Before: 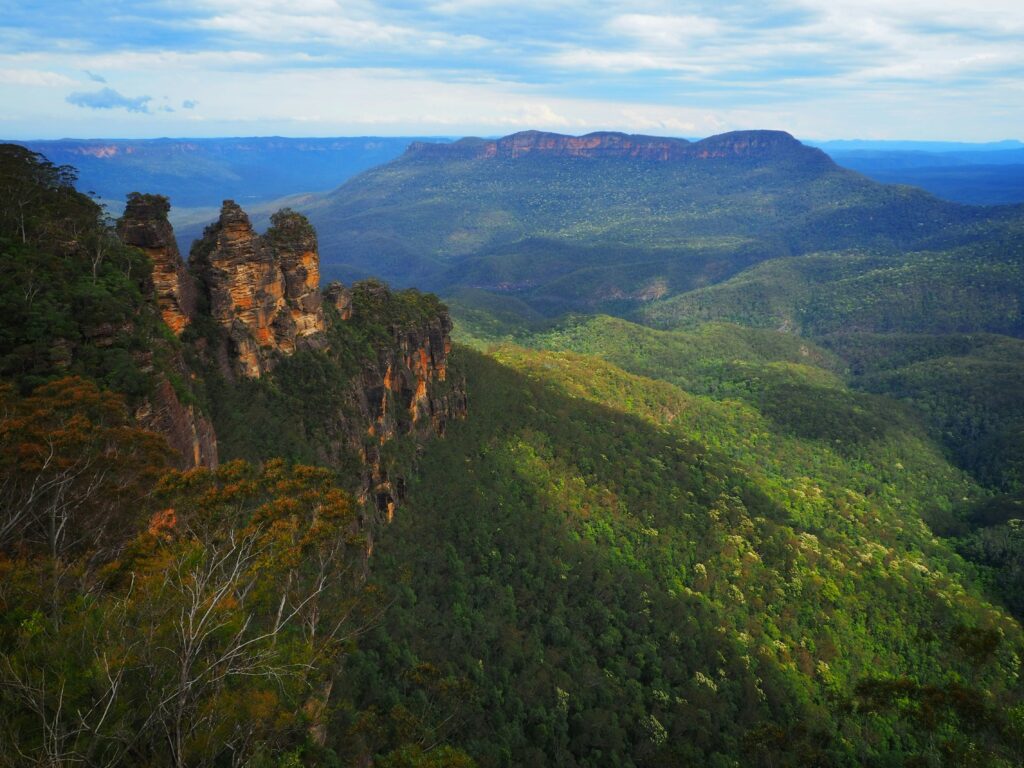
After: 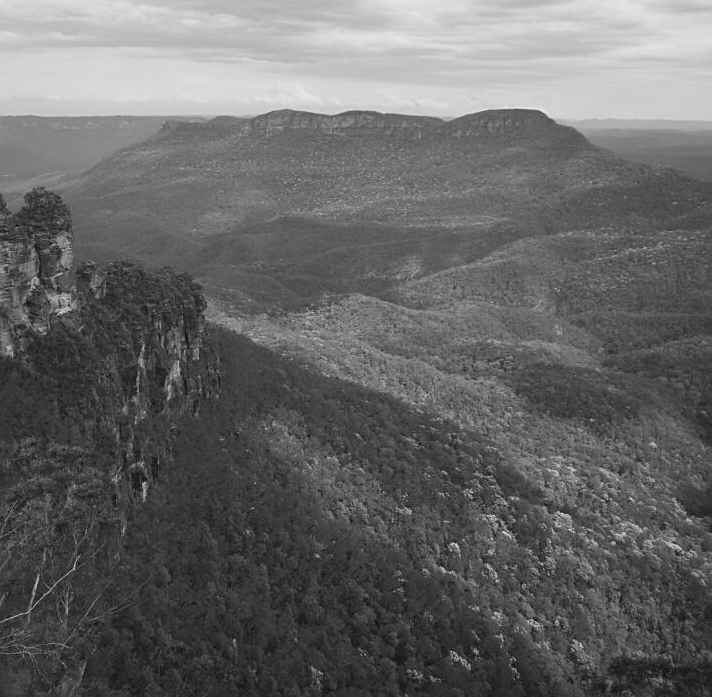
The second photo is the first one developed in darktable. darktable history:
sharpen: on, module defaults
monochrome: on, module defaults
crop and rotate: left 24.034%, top 2.838%, right 6.406%, bottom 6.299%
contrast brightness saturation: contrast -0.11
